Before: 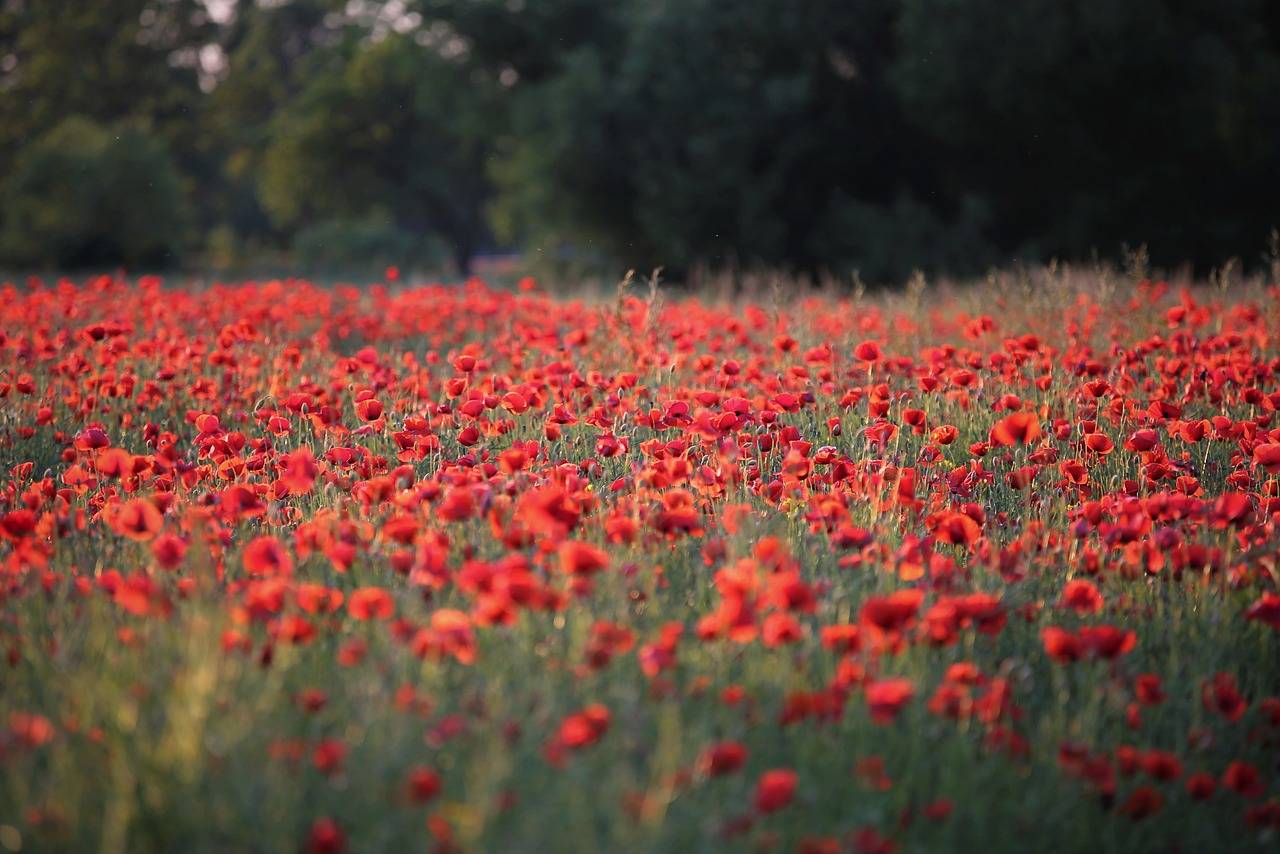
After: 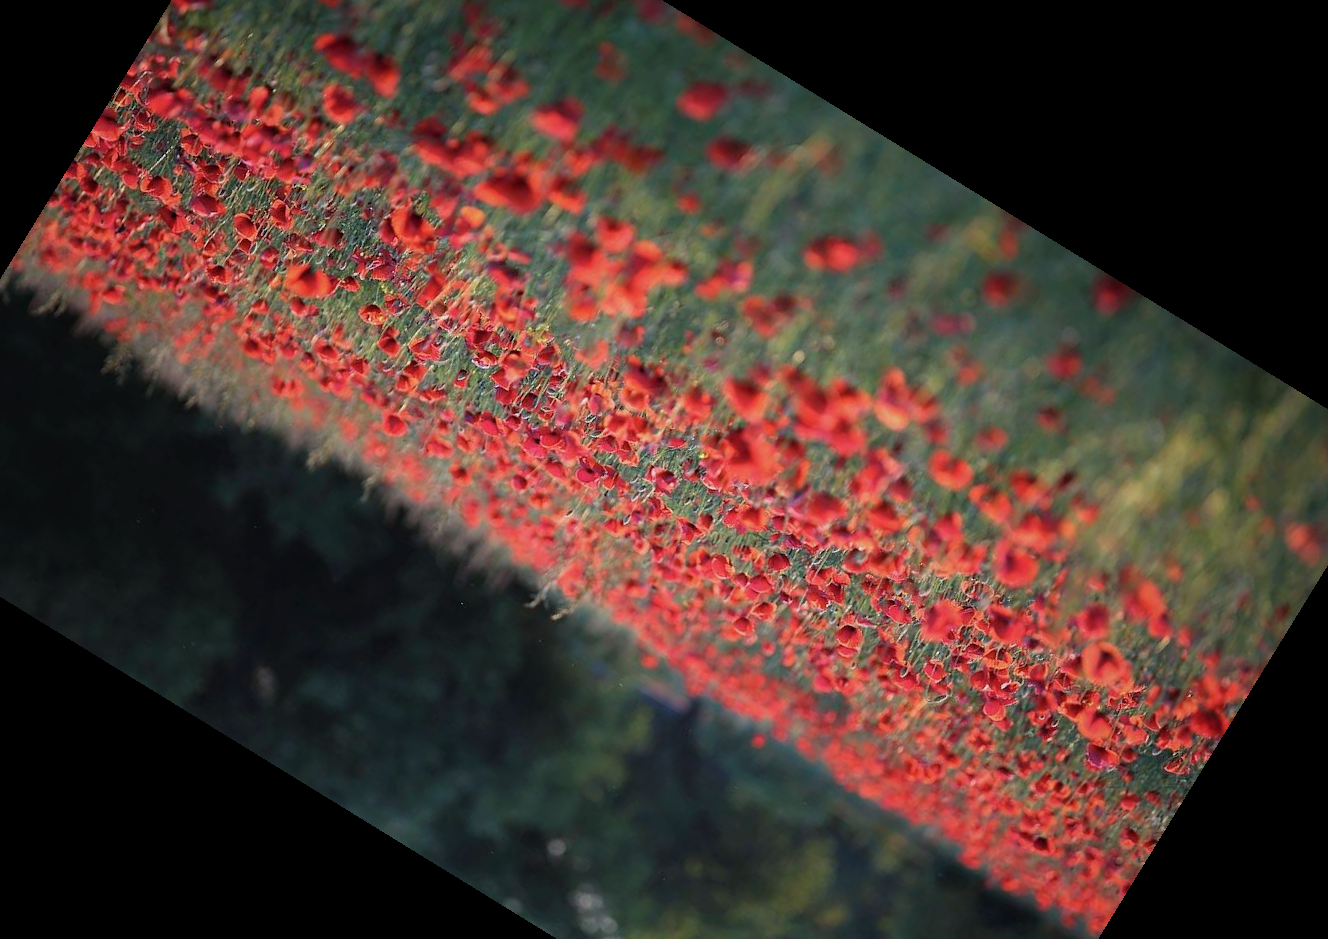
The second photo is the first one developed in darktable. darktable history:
crop and rotate: angle 148.42°, left 9.22%, top 15.598%, right 4.407%, bottom 17.177%
color correction: highlights a* -10.35, highlights b* -10.18
